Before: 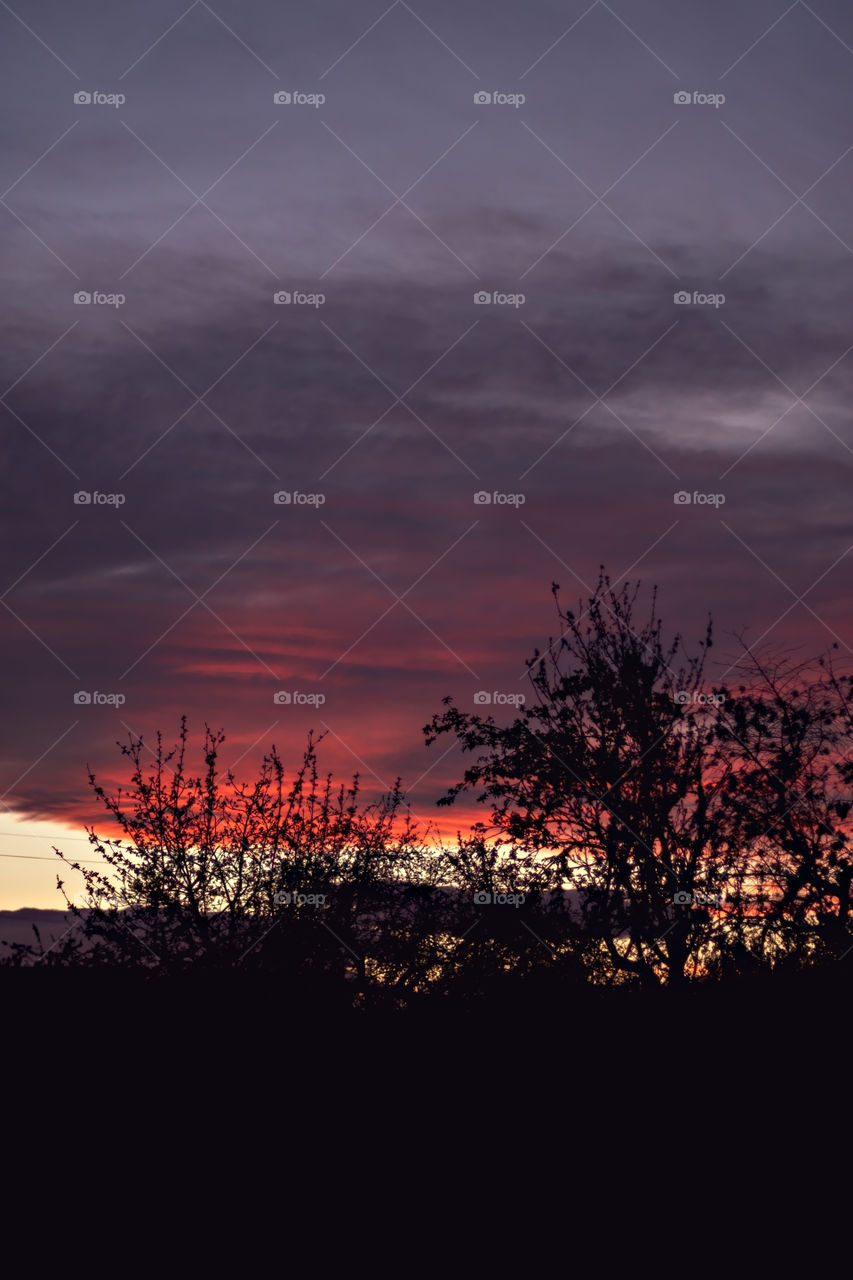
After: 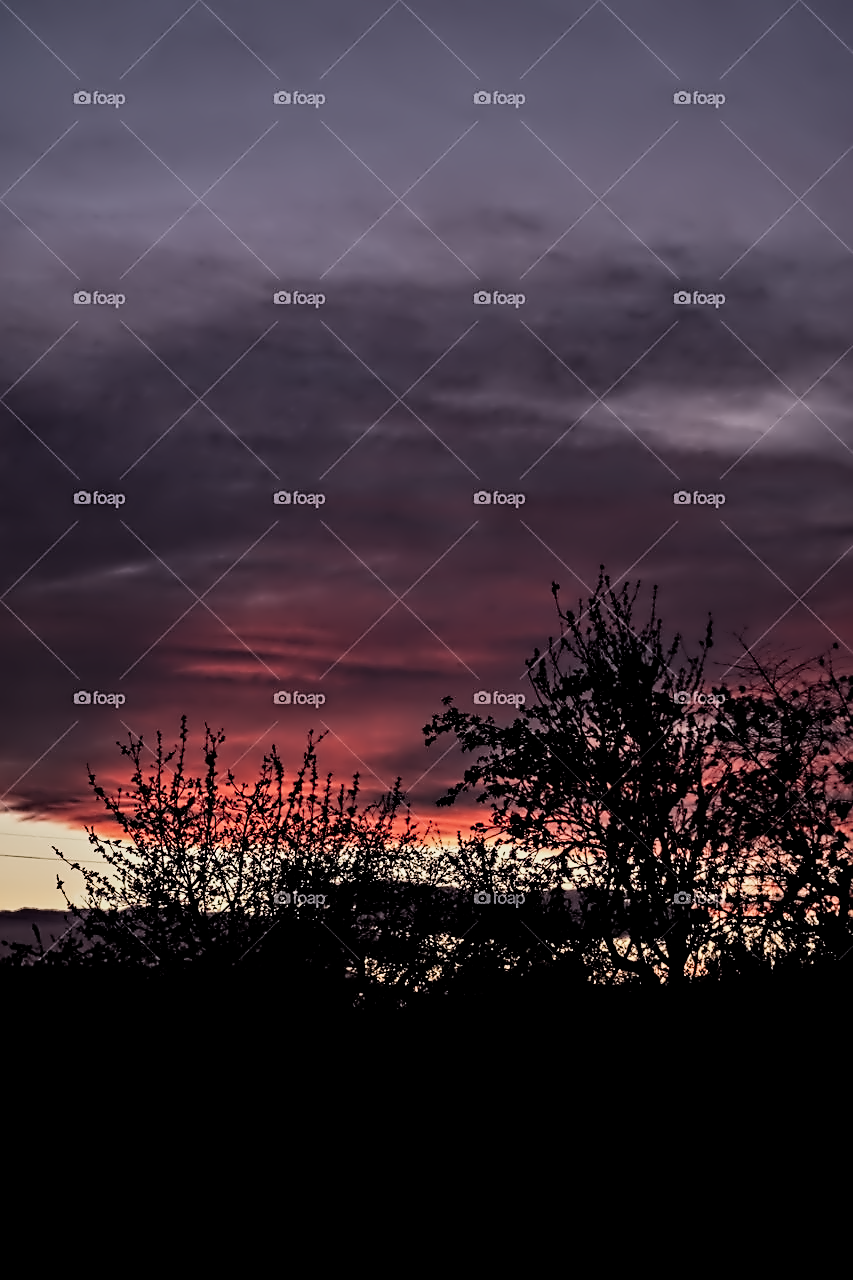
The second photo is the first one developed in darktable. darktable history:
contrast equalizer: y [[0.5, 0.542, 0.583, 0.625, 0.667, 0.708], [0.5 ×6], [0.5 ×6], [0, 0.033, 0.067, 0.1, 0.133, 0.167], [0, 0.05, 0.1, 0.15, 0.2, 0.25]]
filmic rgb: middle gray luminance 28.9%, black relative exposure -10.33 EV, white relative exposure 5.48 EV, target black luminance 0%, hardness 3.92, latitude 1.94%, contrast 1.123, highlights saturation mix 6.11%, shadows ↔ highlights balance 15.54%
sharpen: on, module defaults
